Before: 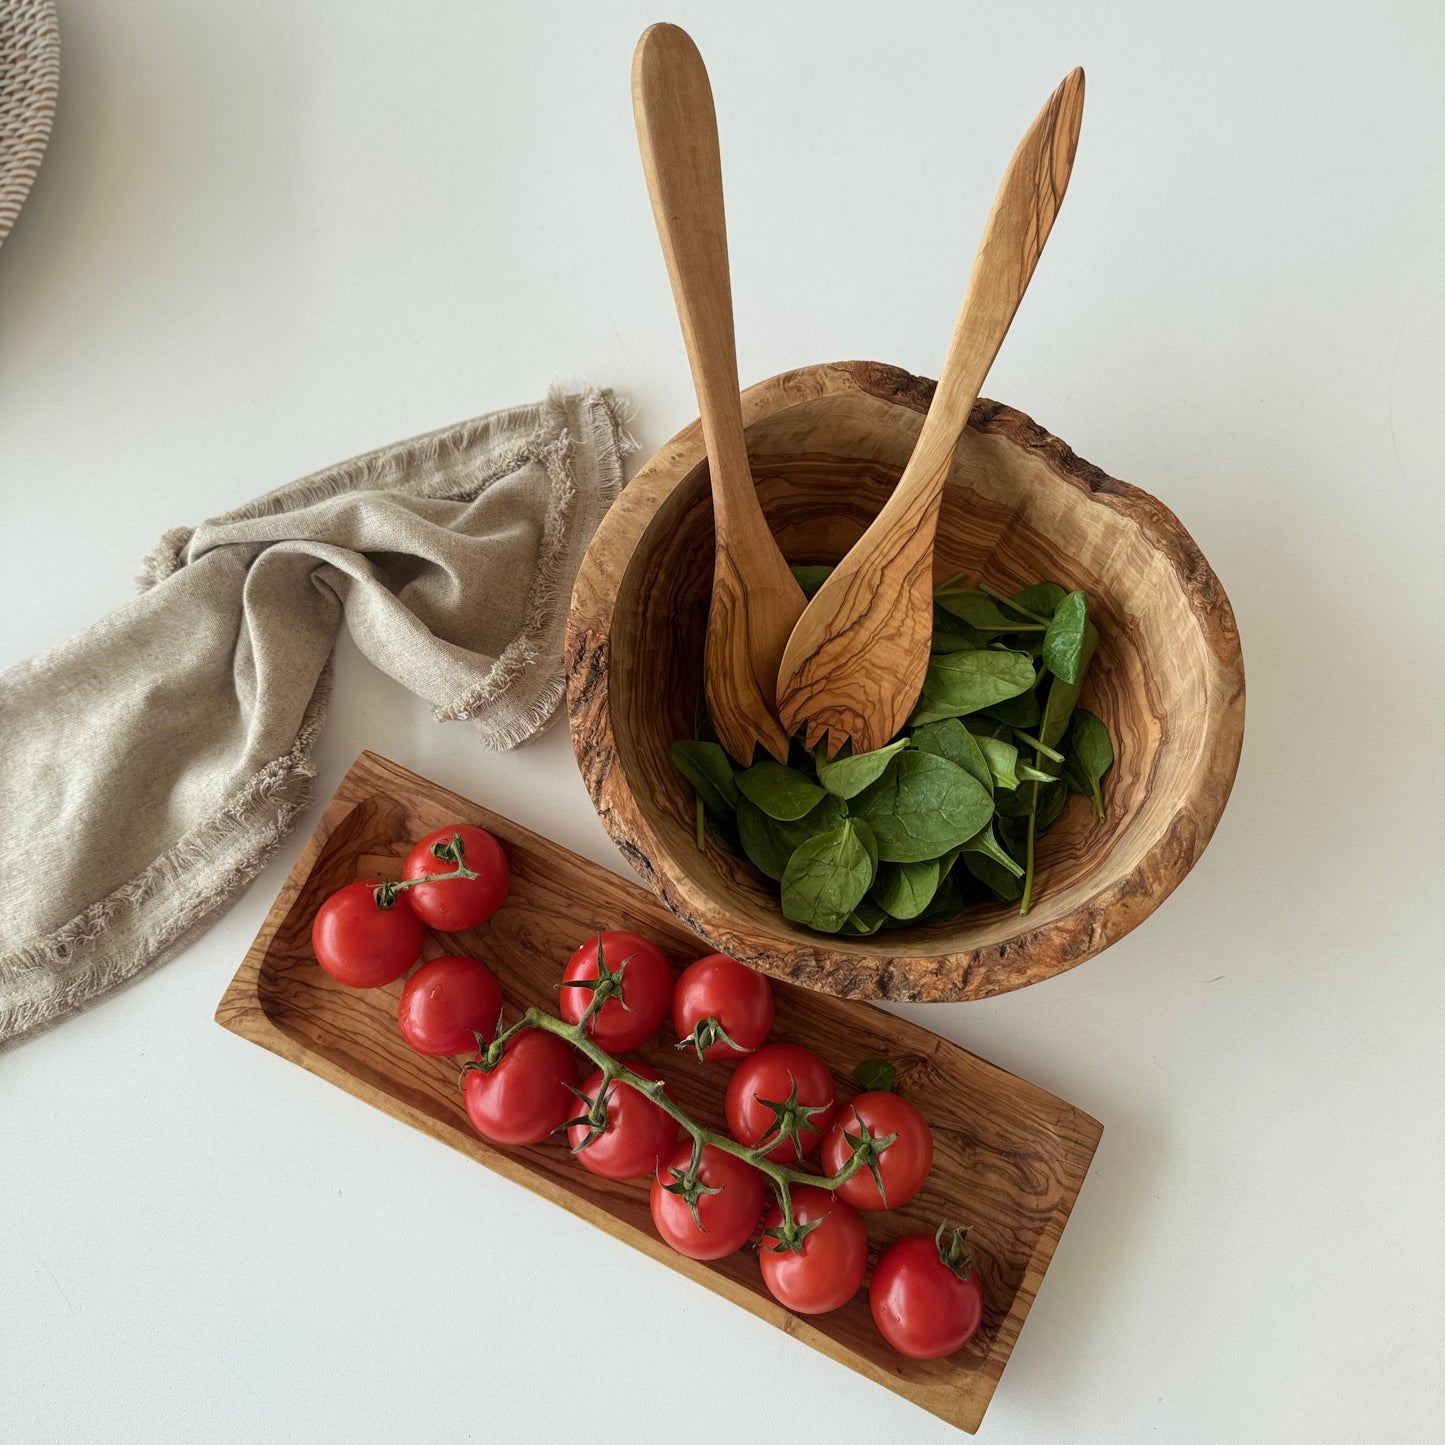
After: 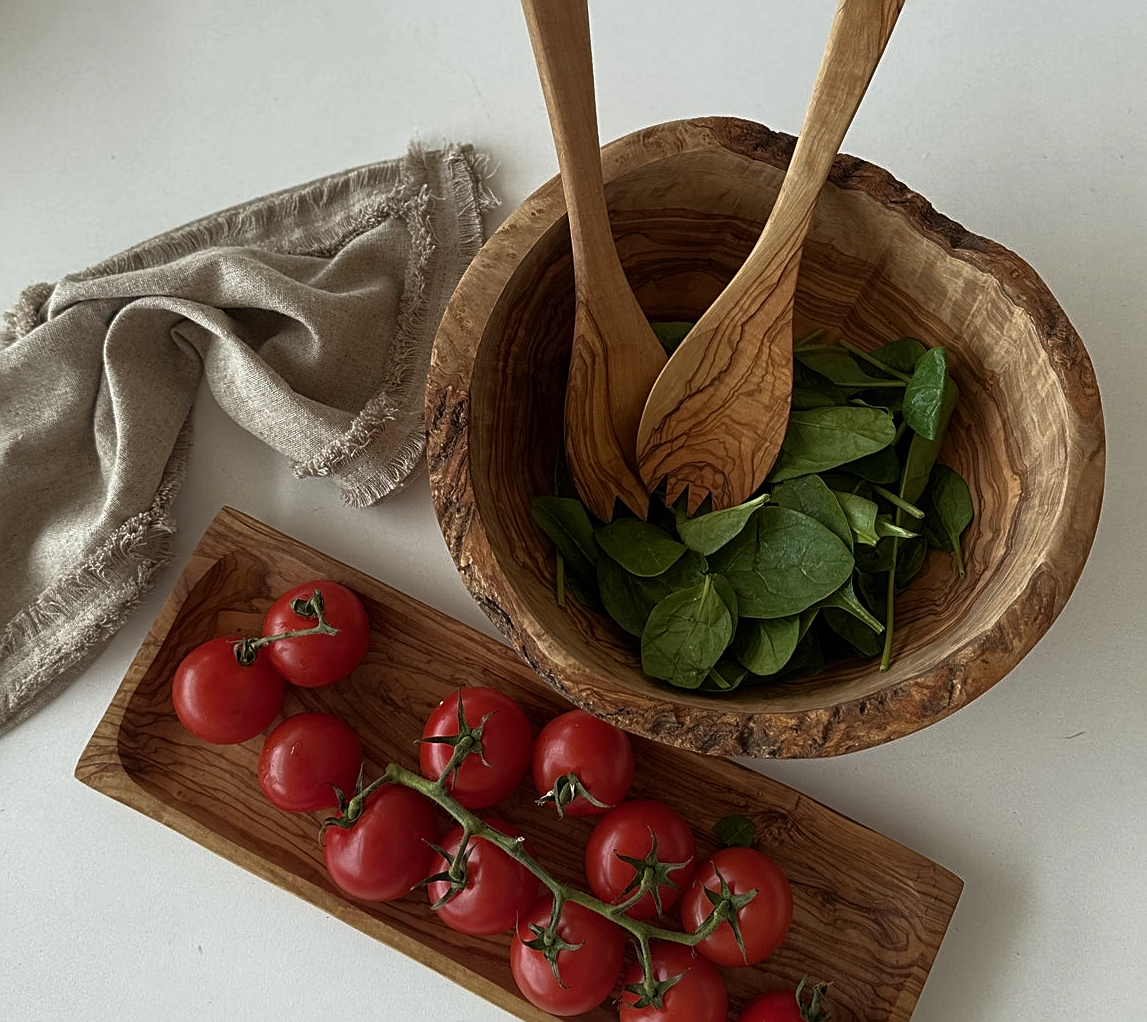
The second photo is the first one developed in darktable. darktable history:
crop: left 9.712%, top 16.928%, right 10.845%, bottom 12.332%
rgb curve: curves: ch0 [(0, 0) (0.415, 0.237) (1, 1)]
sharpen: on, module defaults
